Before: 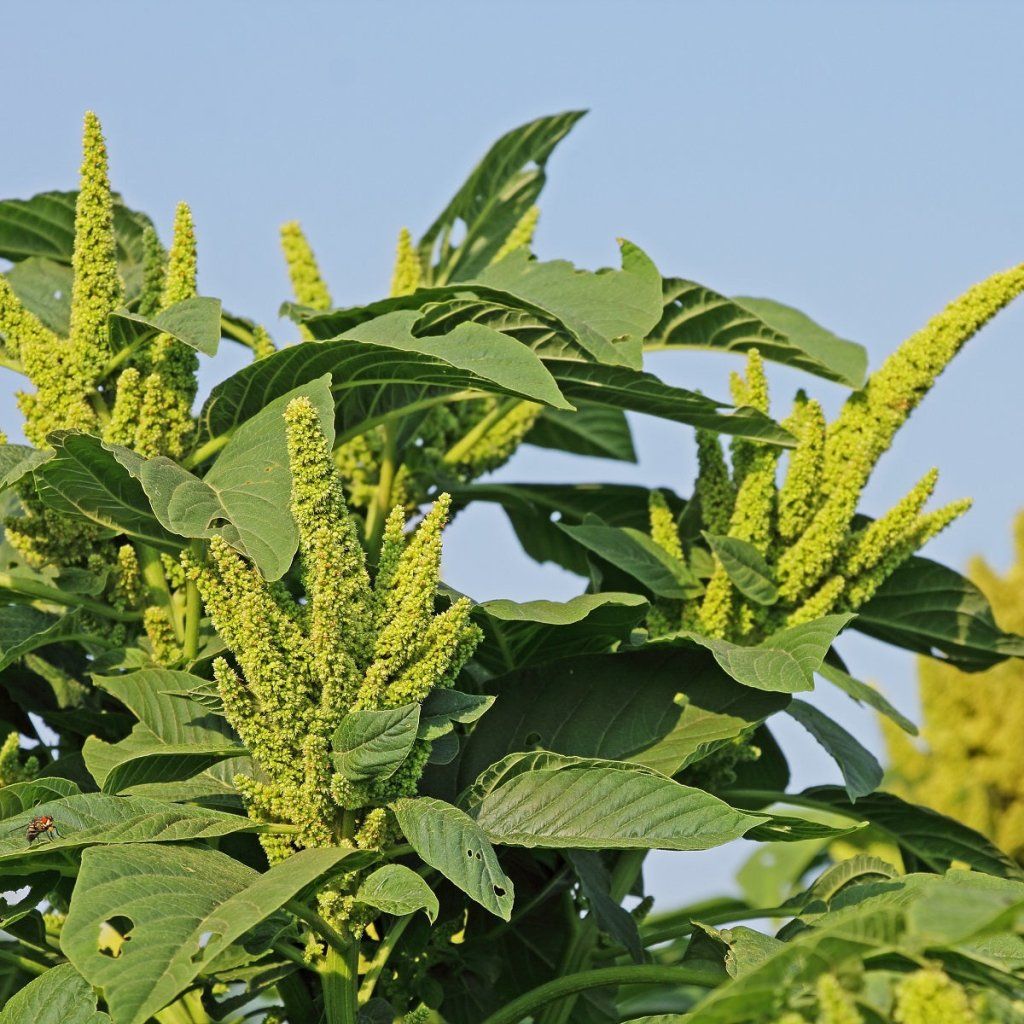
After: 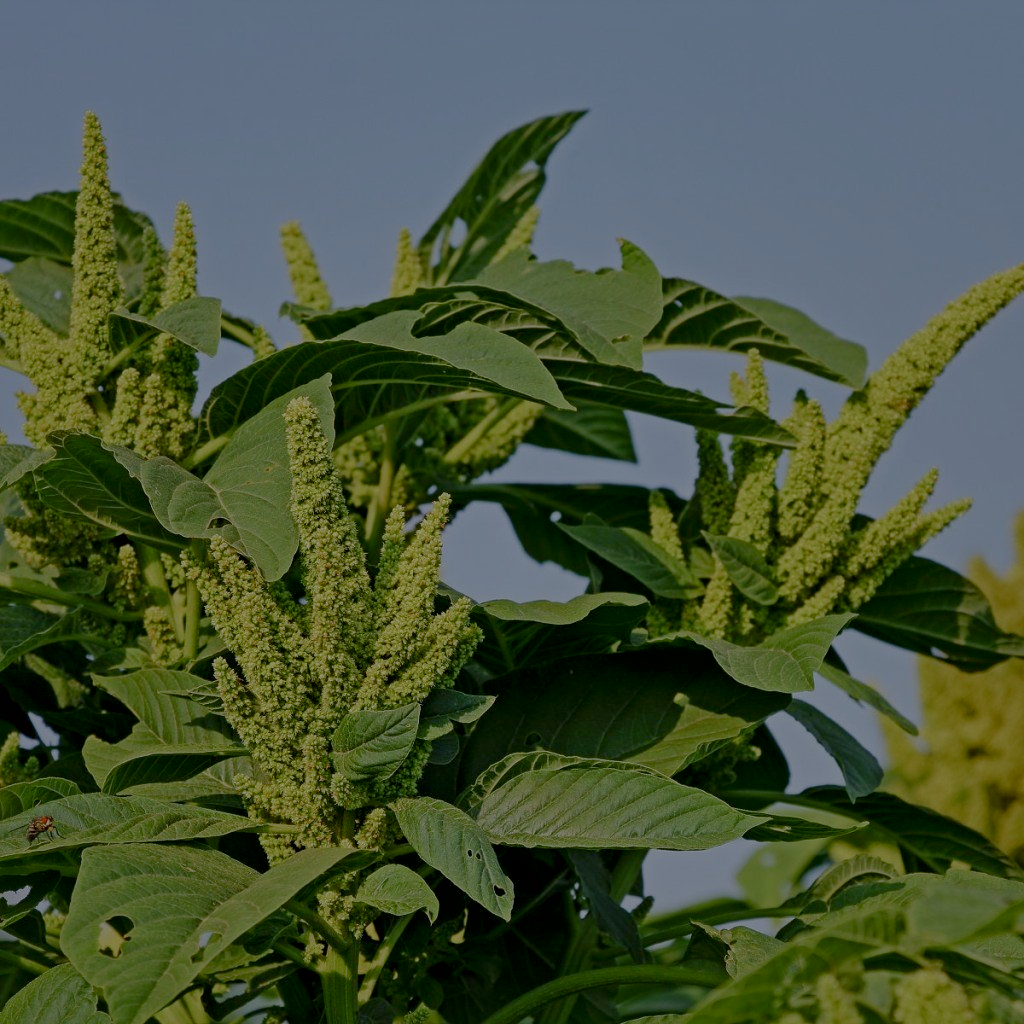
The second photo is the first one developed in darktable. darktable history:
white balance: red 0.98, blue 1.034
exposure: black level correction 0, exposure -0.766 EV, compensate highlight preservation false
color balance rgb: shadows lift › chroma 1%, shadows lift › hue 113°, highlights gain › chroma 0.2%, highlights gain › hue 333°, perceptual saturation grading › global saturation 20%, perceptual saturation grading › highlights -50%, perceptual saturation grading › shadows 25%, contrast -10%
local contrast: mode bilateral grid, contrast 20, coarseness 100, detail 150%, midtone range 0.2
base curve: curves: ch0 [(0, 0) (0.841, 0.609) (1, 1)]
